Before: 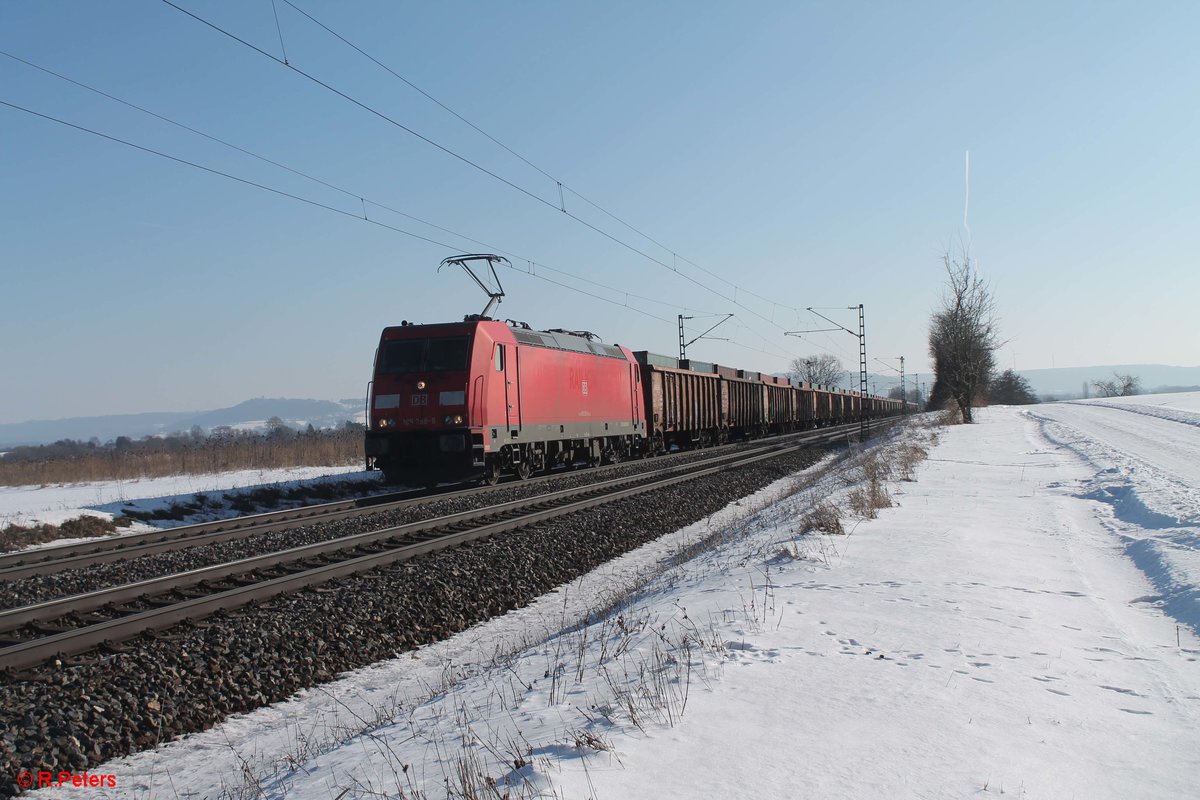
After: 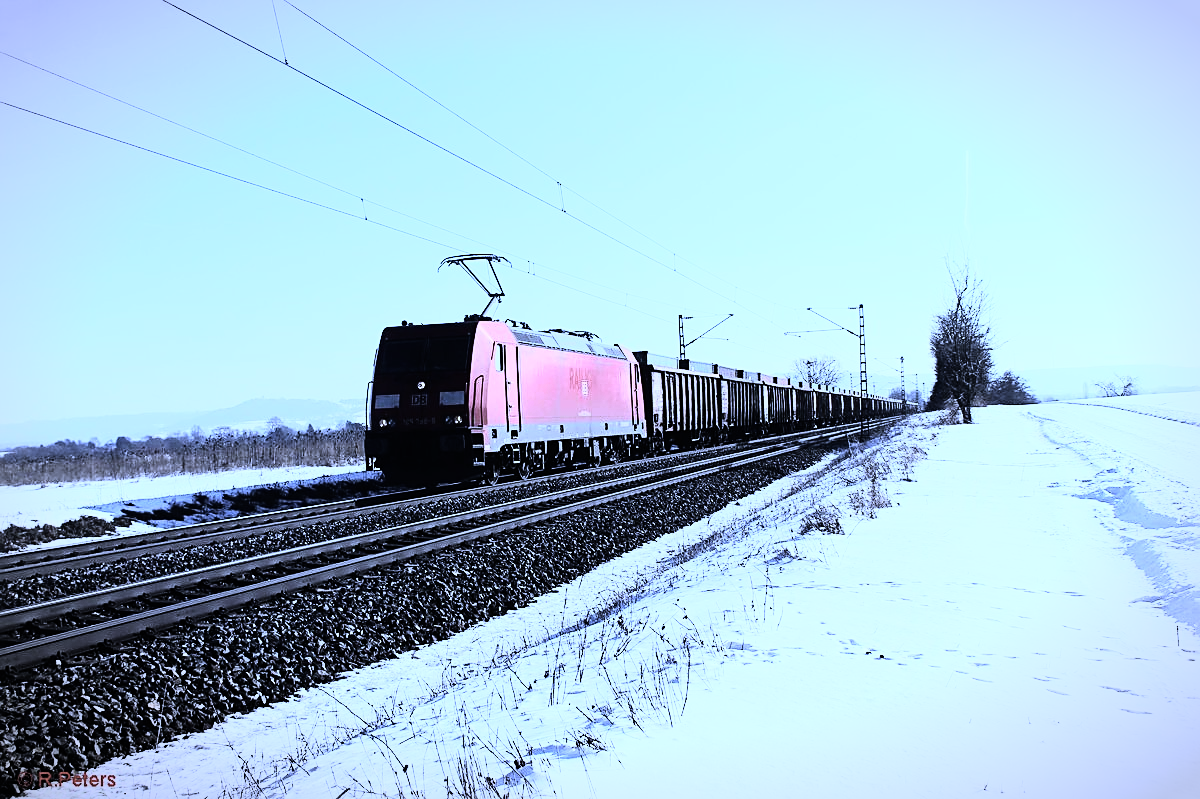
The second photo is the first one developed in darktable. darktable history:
tone equalizer: -8 EV -0.417 EV, -7 EV -0.389 EV, -6 EV -0.333 EV, -5 EV -0.222 EV, -3 EV 0.222 EV, -2 EV 0.333 EV, -1 EV 0.389 EV, +0 EV 0.417 EV, edges refinement/feathering 500, mask exposure compensation -1.57 EV, preserve details no
vignetting: fall-off start 87%, automatic ratio true
sharpen: on, module defaults
crop: bottom 0.071%
white balance: red 0.766, blue 1.537
color balance: input saturation 100.43%, contrast fulcrum 14.22%, output saturation 70.41%
rgb curve: curves: ch0 [(0, 0) (0.21, 0.15) (0.24, 0.21) (0.5, 0.75) (0.75, 0.96) (0.89, 0.99) (1, 1)]; ch1 [(0, 0.02) (0.21, 0.13) (0.25, 0.2) (0.5, 0.67) (0.75, 0.9) (0.89, 0.97) (1, 1)]; ch2 [(0, 0.02) (0.21, 0.13) (0.25, 0.2) (0.5, 0.67) (0.75, 0.9) (0.89, 0.97) (1, 1)], compensate middle gray true
